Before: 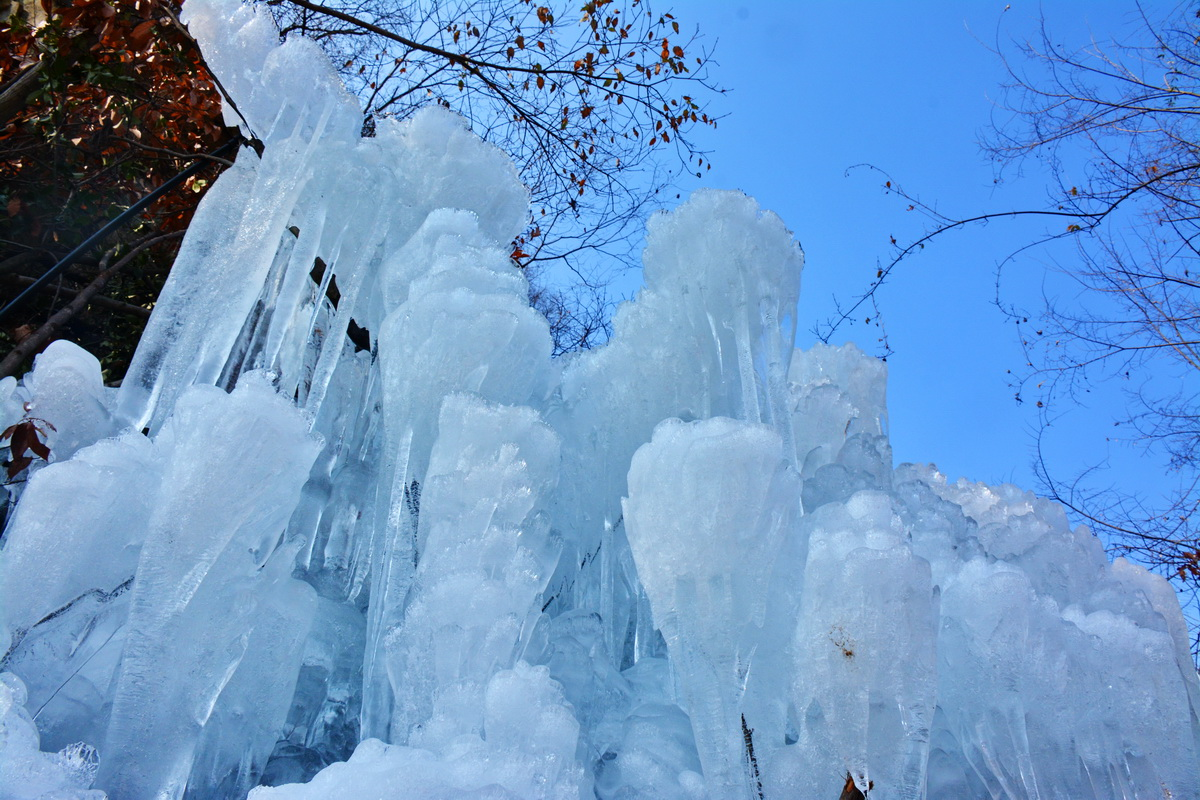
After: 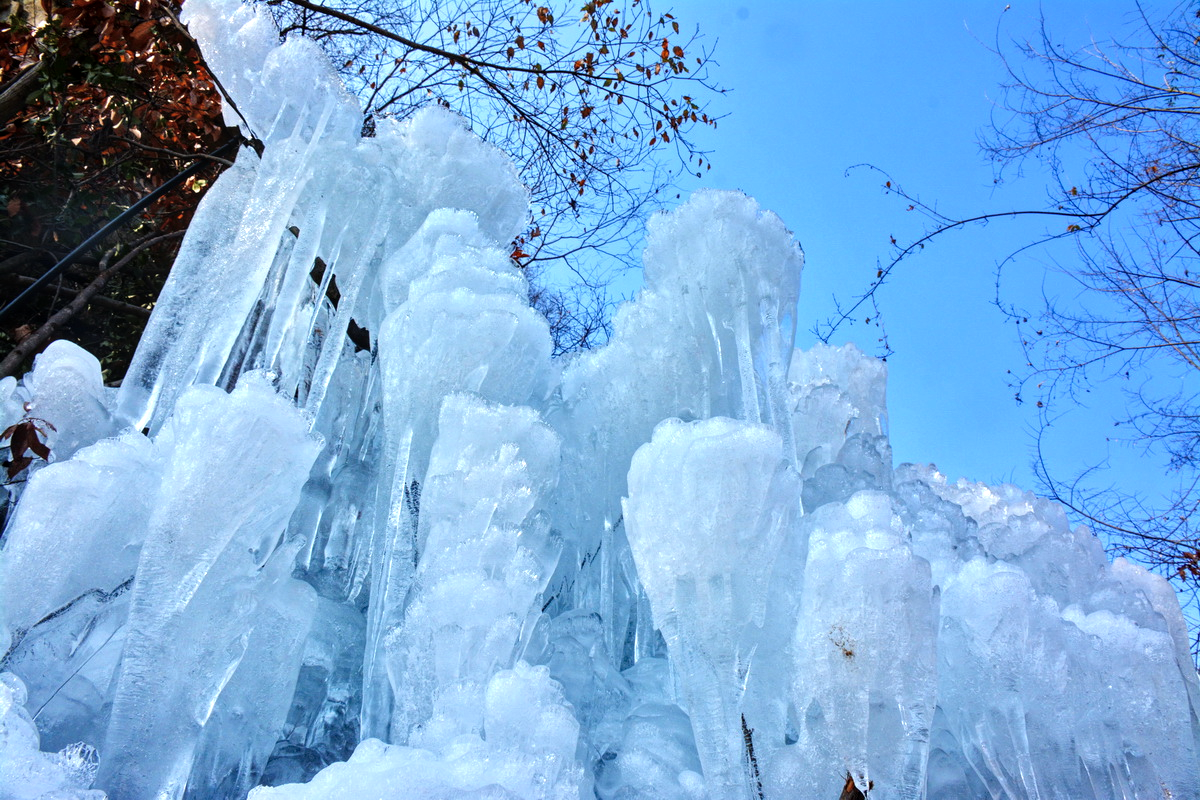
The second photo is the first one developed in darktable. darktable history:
tone equalizer: -8 EV -0.456 EV, -7 EV -0.418 EV, -6 EV -0.358 EV, -5 EV -0.244 EV, -3 EV 0.238 EV, -2 EV 0.353 EV, -1 EV 0.385 EV, +0 EV 0.394 EV
local contrast: highlights 96%, shadows 85%, detail 160%, midtone range 0.2
